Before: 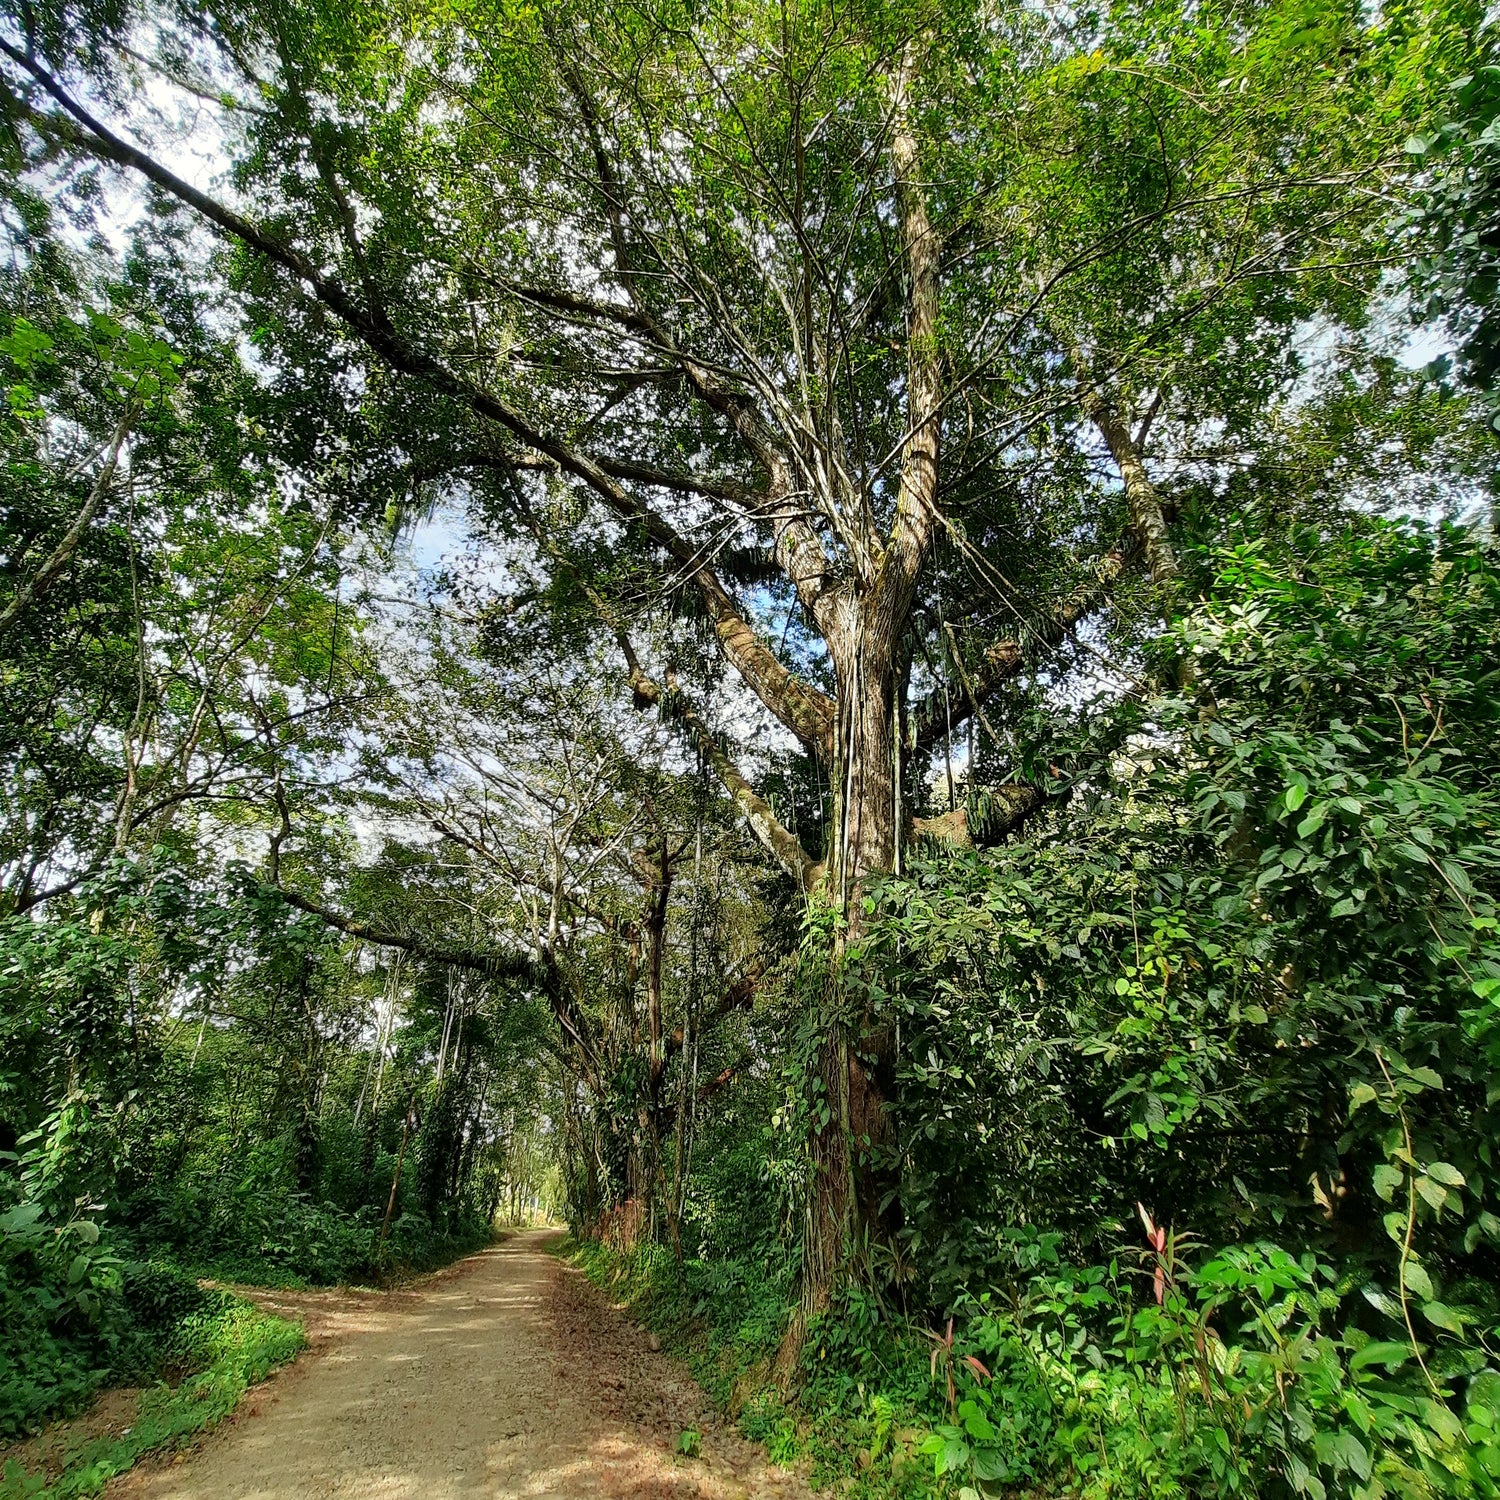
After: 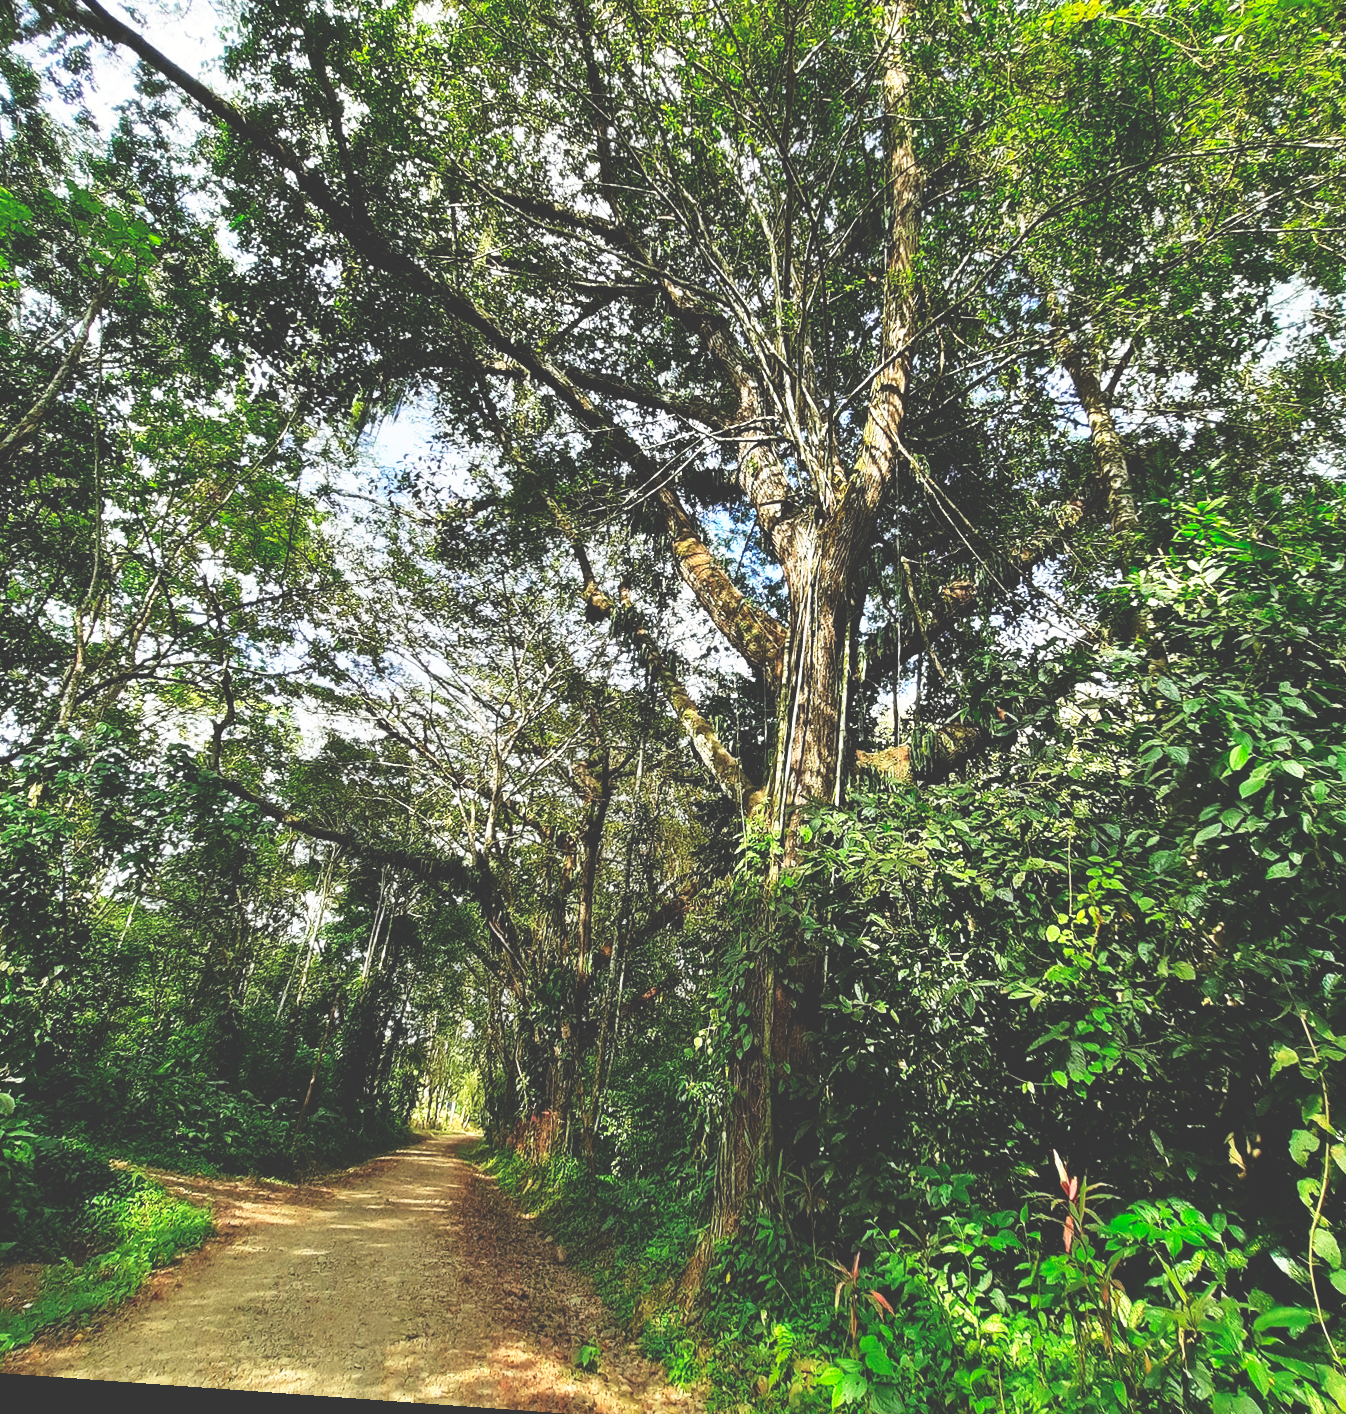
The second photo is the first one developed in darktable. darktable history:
crop: left 6.446%, top 8.188%, right 9.538%, bottom 3.548%
base curve: curves: ch0 [(0, 0.036) (0.007, 0.037) (0.604, 0.887) (1, 1)], preserve colors none
tone equalizer: on, module defaults
rotate and perspective: rotation 4.1°, automatic cropping off
